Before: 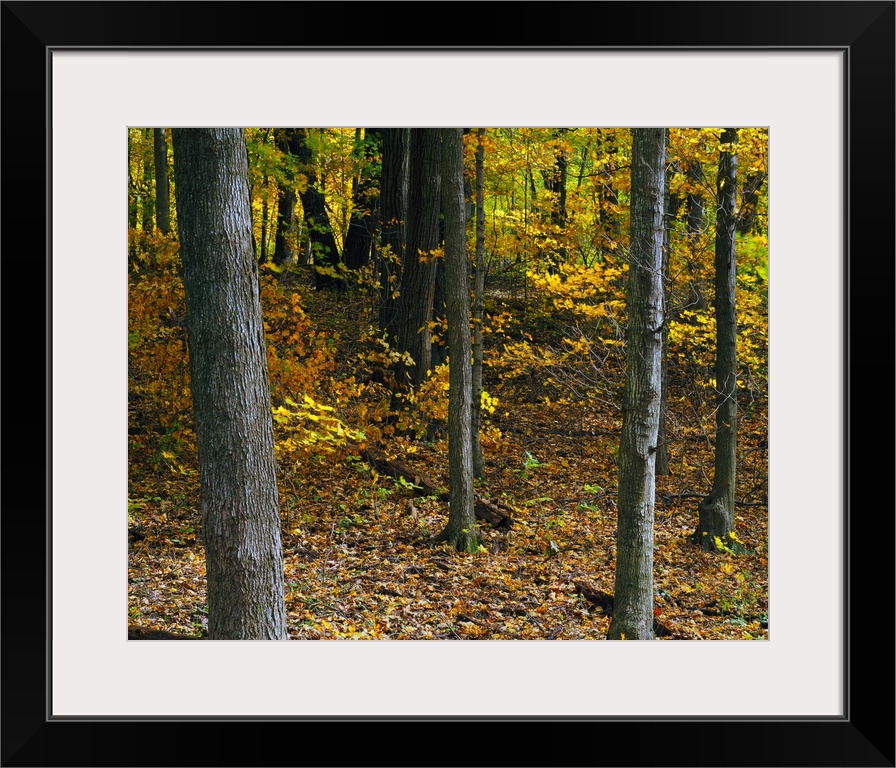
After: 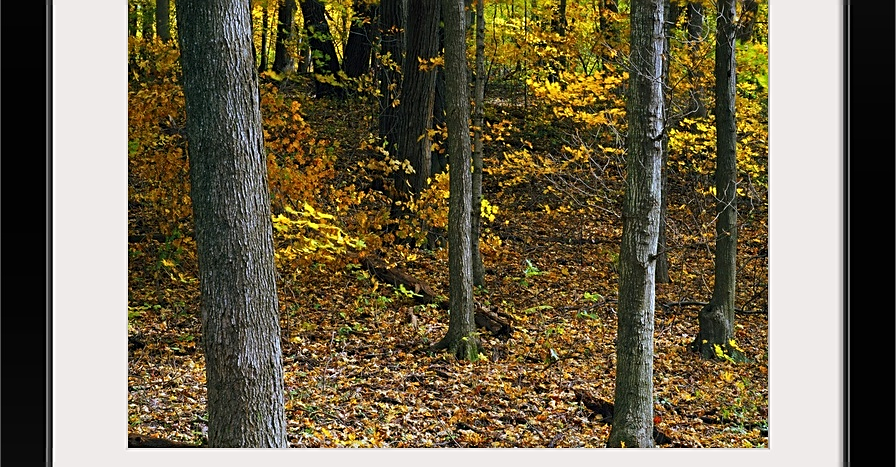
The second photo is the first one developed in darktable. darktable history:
crop and rotate: top 25.104%, bottom 14.013%
sharpen: on, module defaults
